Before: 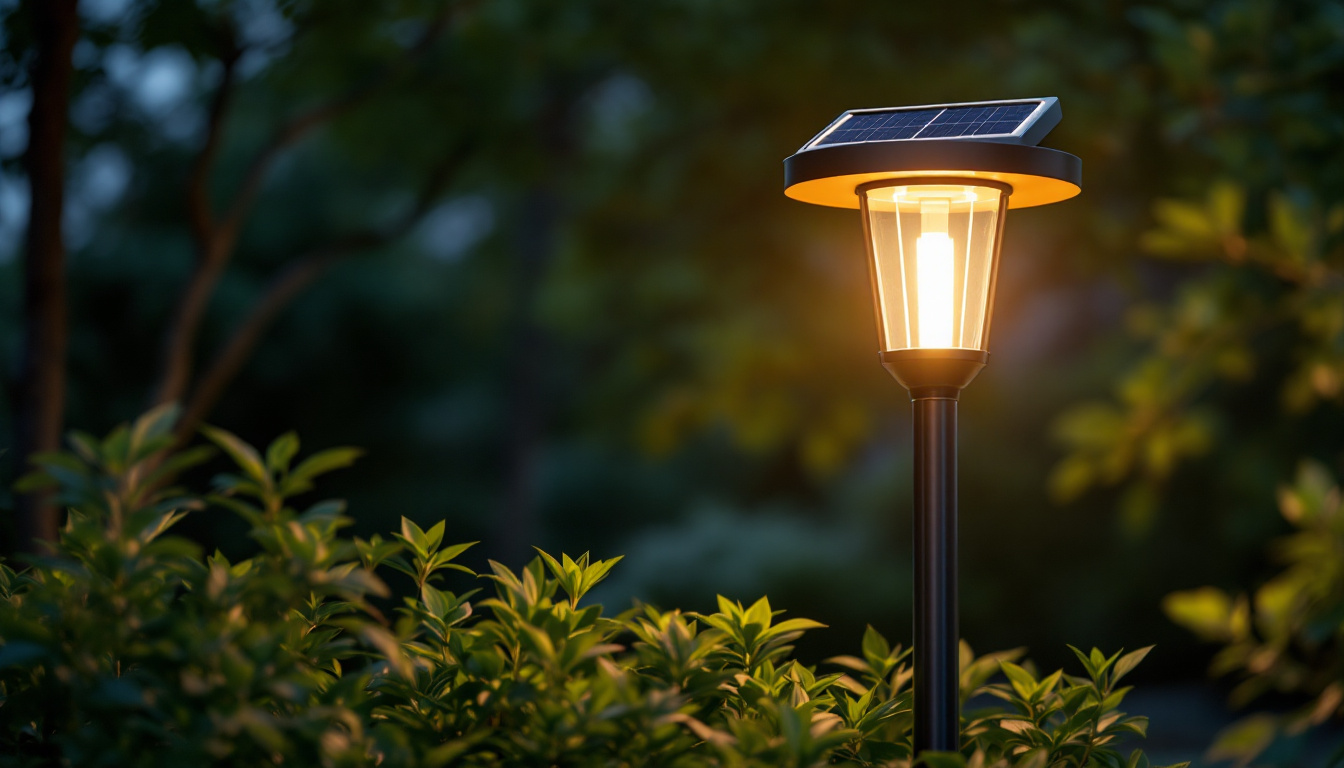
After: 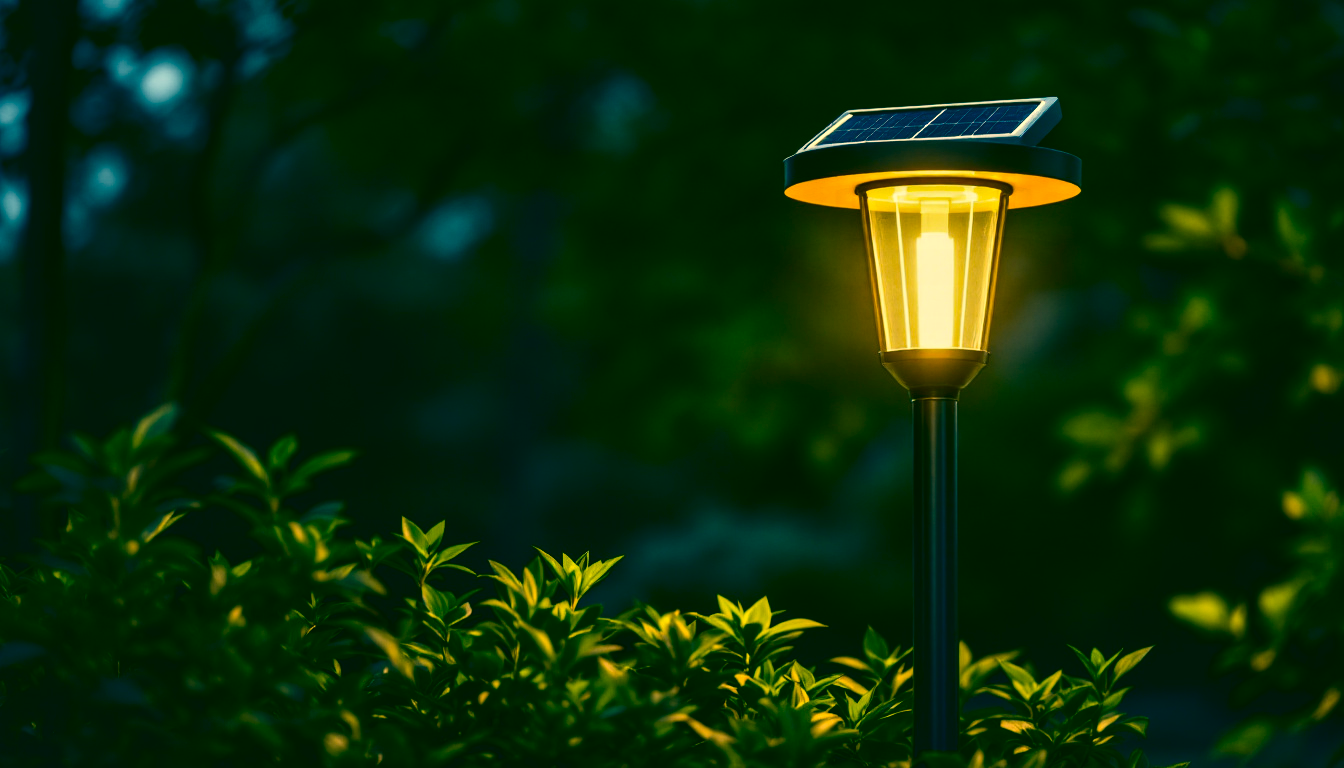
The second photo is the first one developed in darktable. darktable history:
local contrast: detail 110%
contrast brightness saturation: contrast 0.21, brightness -0.11, saturation 0.21
contrast equalizer: y [[0.545, 0.572, 0.59, 0.59, 0.571, 0.545], [0.5 ×6], [0.5 ×6], [0 ×6], [0 ×6]]
color correction: highlights a* 1.83, highlights b* 34.02, shadows a* -36.68, shadows b* -5.48
